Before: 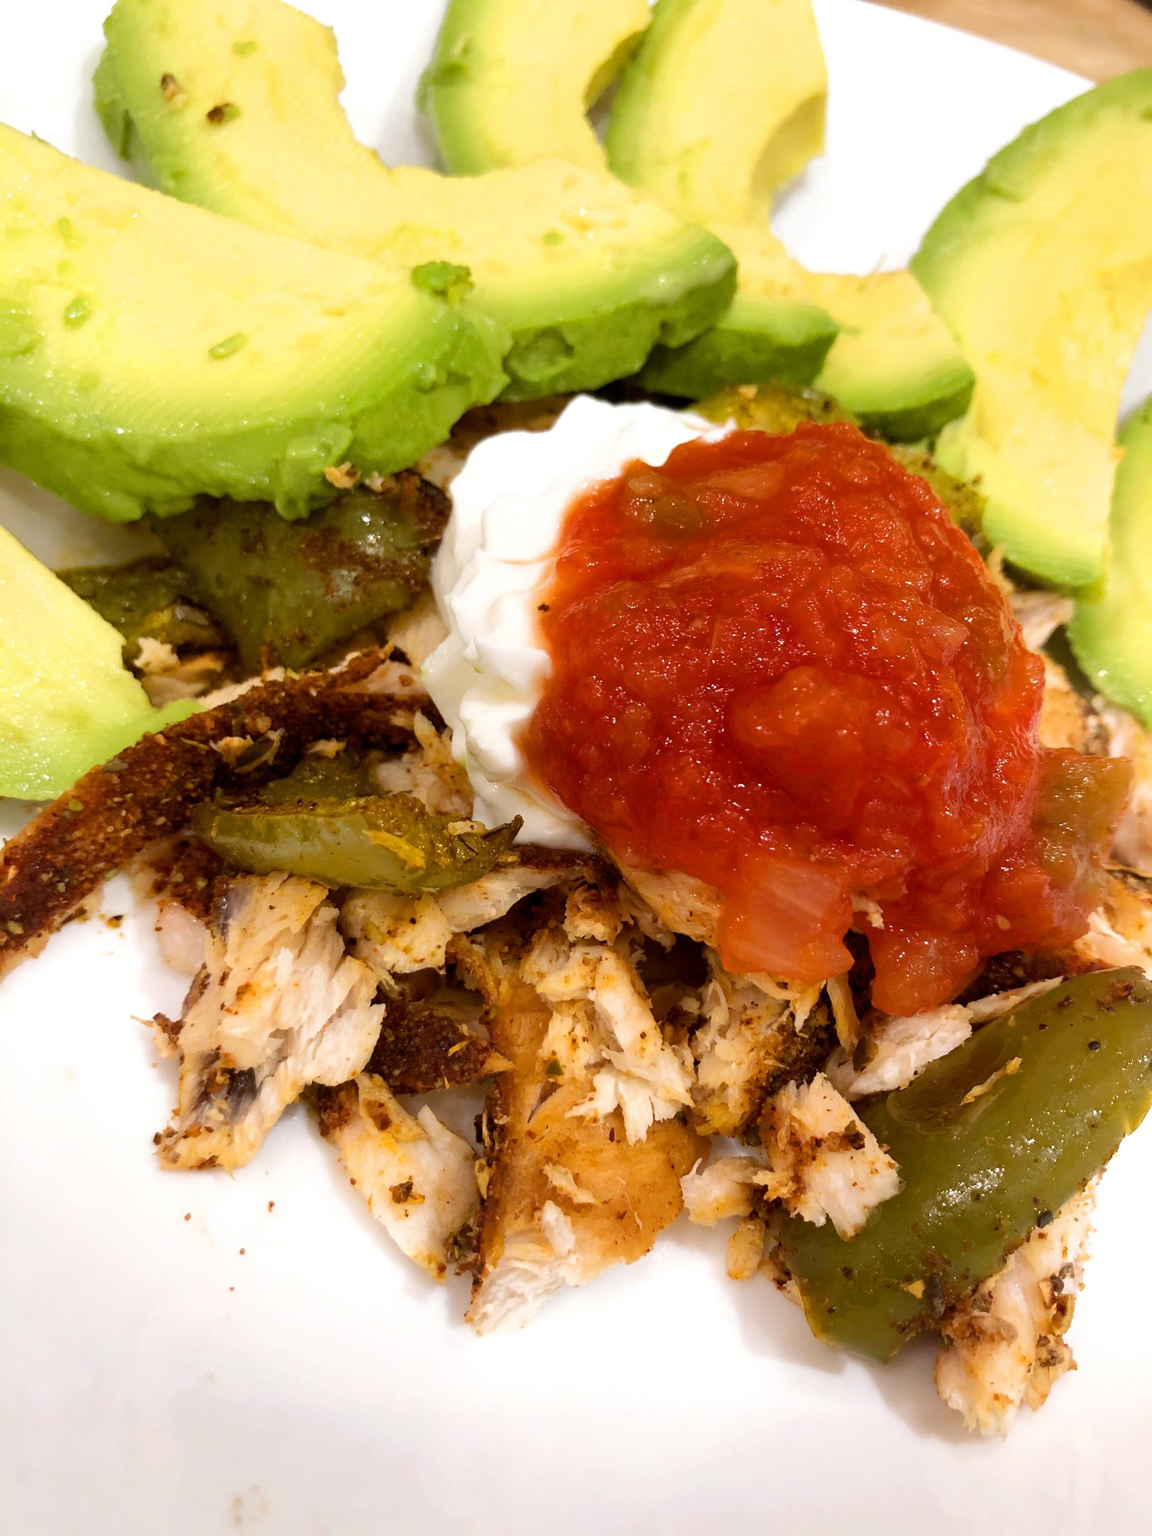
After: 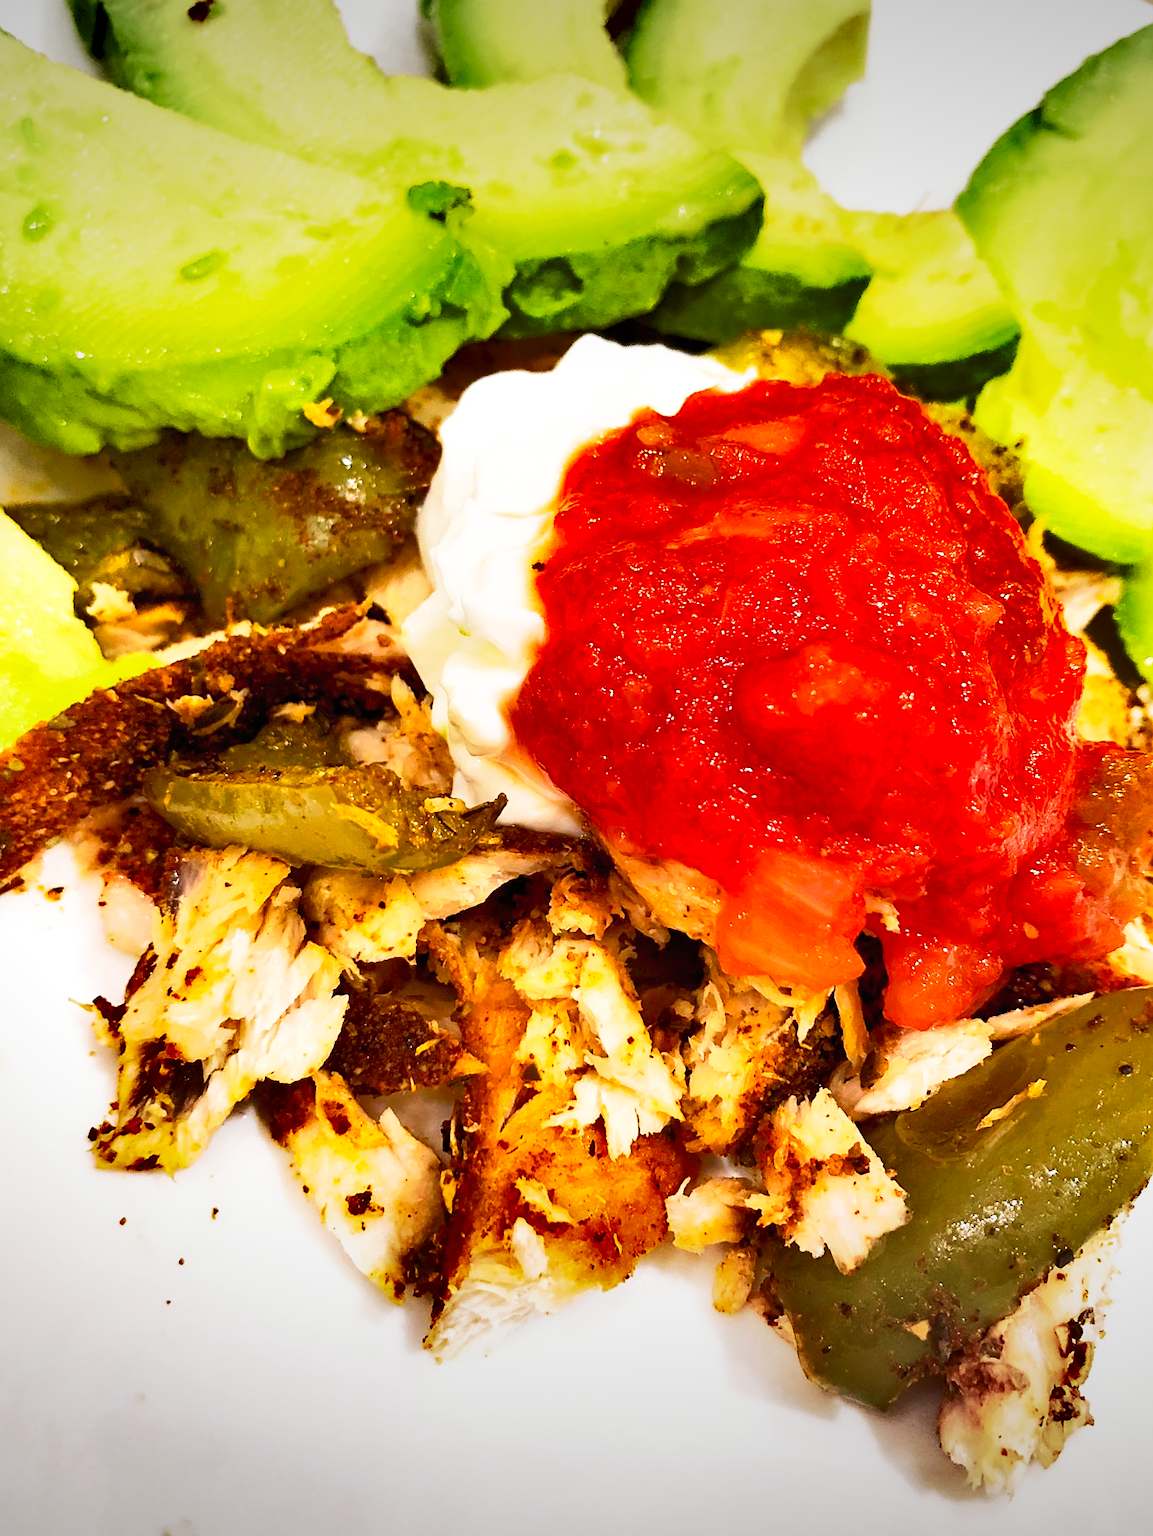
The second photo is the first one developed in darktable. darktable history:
vignetting: fall-off radius 99.39%, width/height ratio 1.345
sharpen: on, module defaults
contrast brightness saturation: contrast 0.197, brightness 0.165, saturation 0.218
crop and rotate: angle -2.1°, left 3.099%, top 3.892%, right 1.468%, bottom 0.747%
base curve: curves: ch0 [(0, 0) (0.005, 0.002) (0.193, 0.295) (0.399, 0.664) (0.75, 0.928) (1, 1)], preserve colors none
shadows and highlights: shadows 21.04, highlights -80.9, soften with gaussian
